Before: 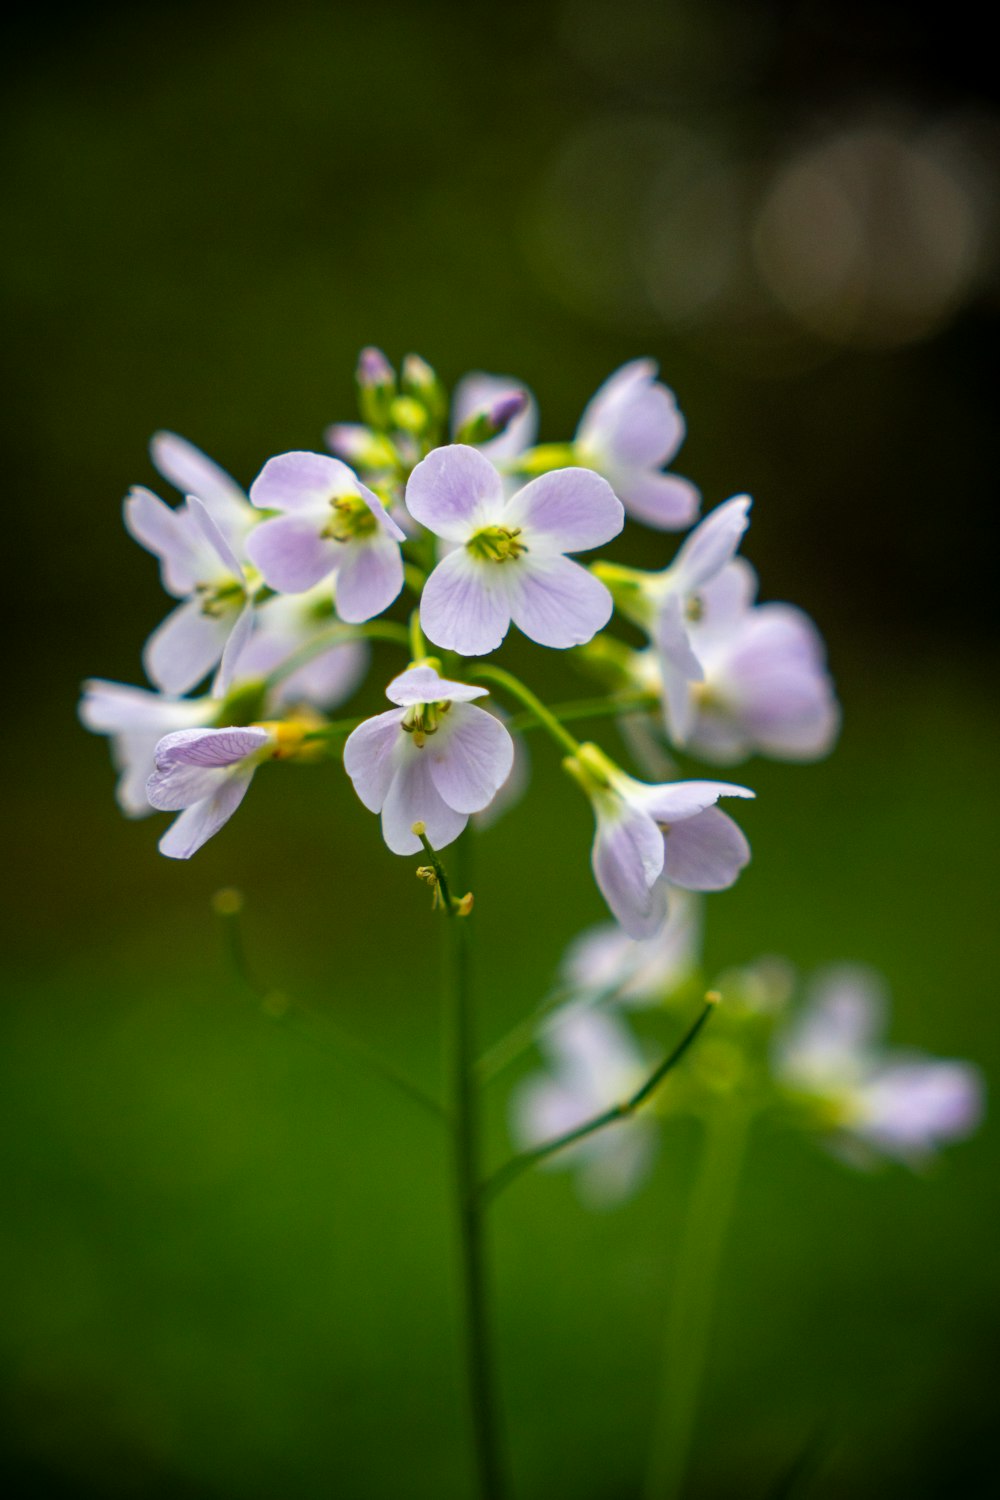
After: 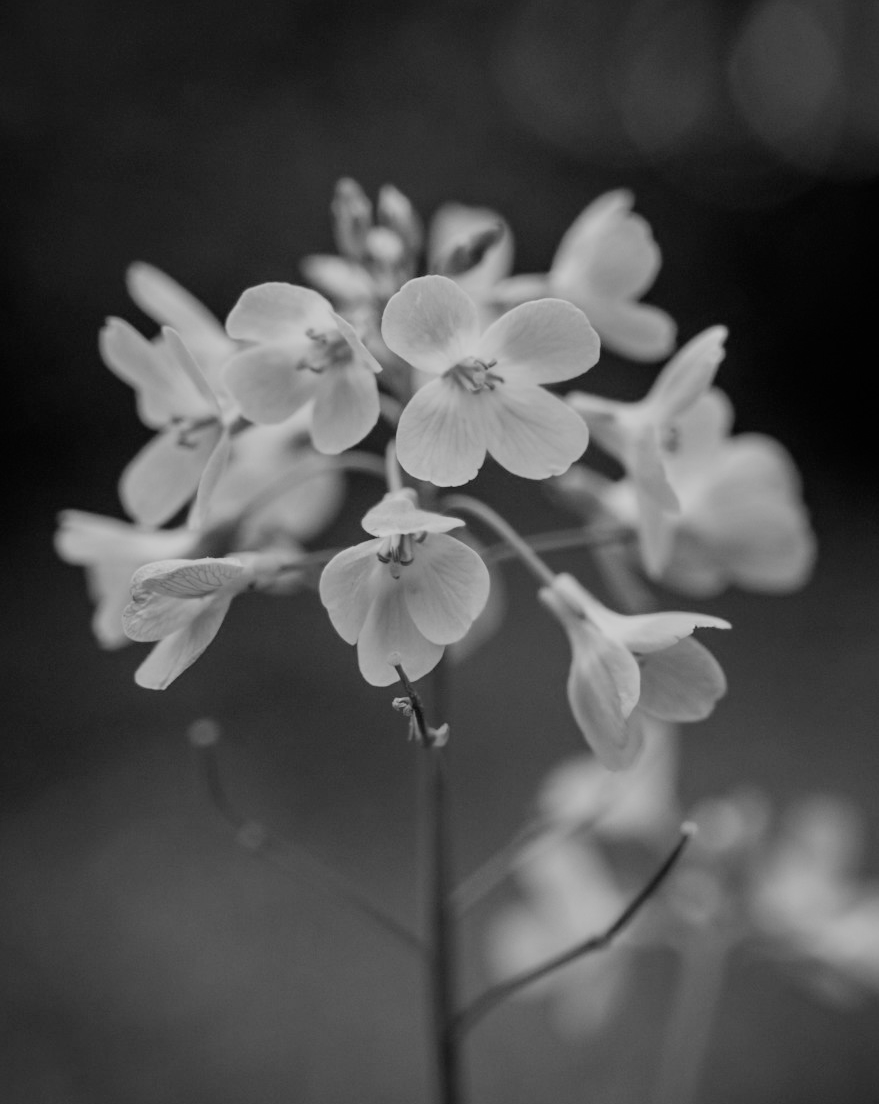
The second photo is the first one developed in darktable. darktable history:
color correction: highlights b* 3
crop and rotate: left 2.425%, top 11.305%, right 9.6%, bottom 15.08%
filmic rgb: hardness 4.17
monochrome: a -92.57, b 58.91
